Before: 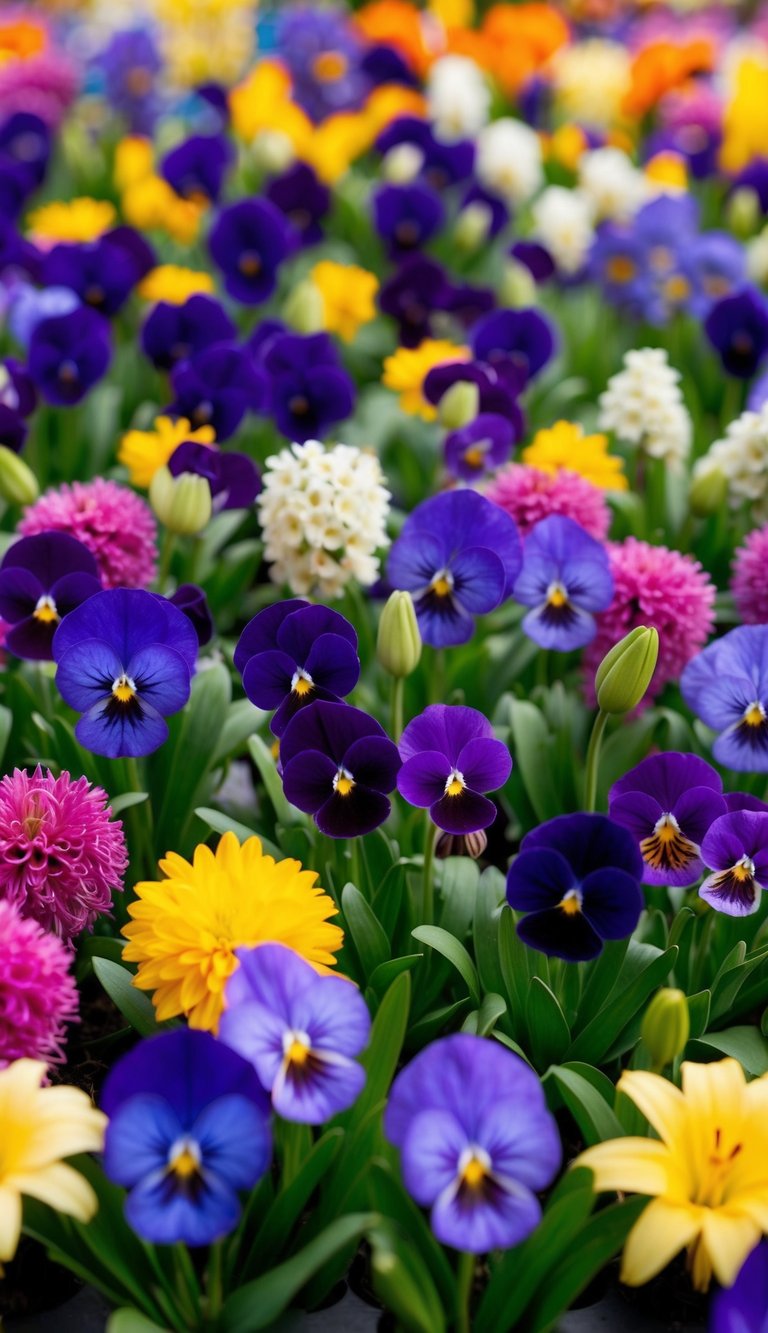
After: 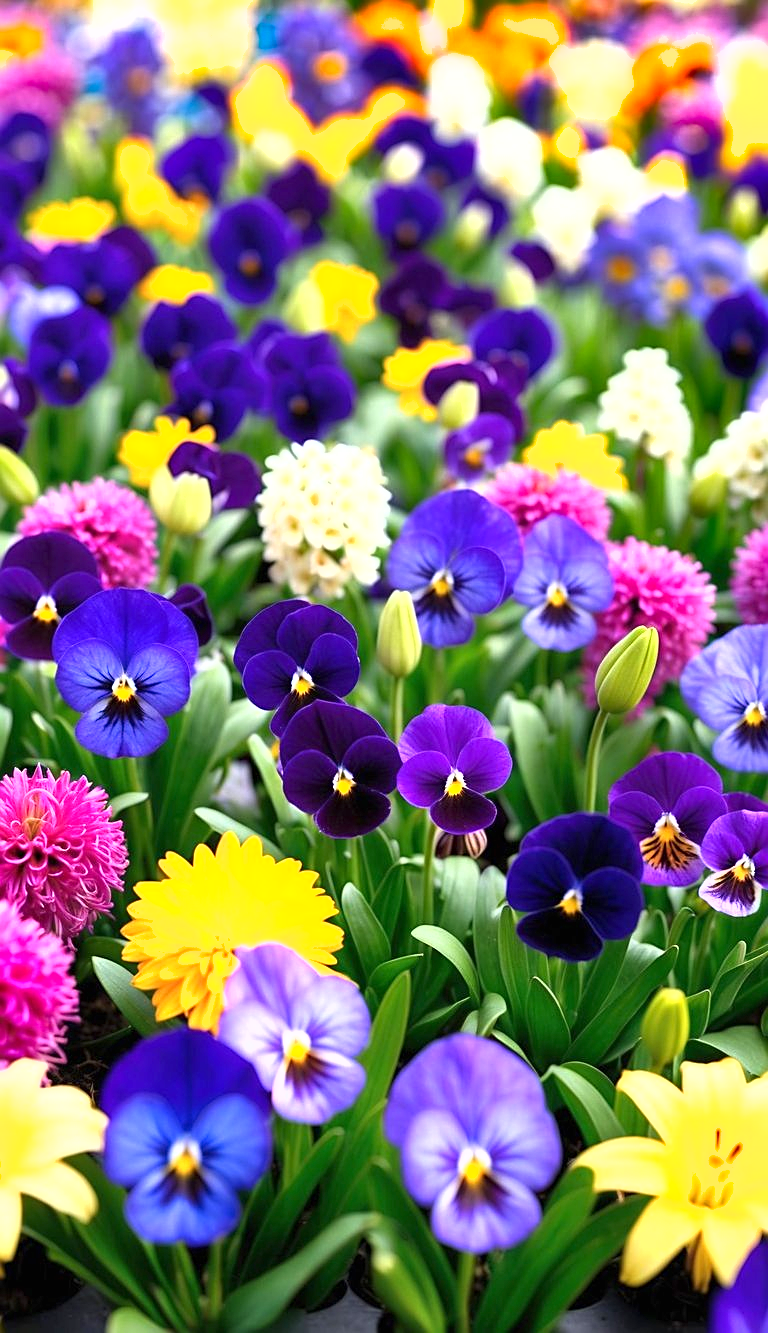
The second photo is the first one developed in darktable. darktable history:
shadows and highlights: radius 108.52, shadows 23.73, highlights -59.32, low approximation 0.01, soften with gaussian
sharpen: on, module defaults
exposure: black level correction 0, exposure 1.2 EV, compensate exposure bias true, compensate highlight preservation false
